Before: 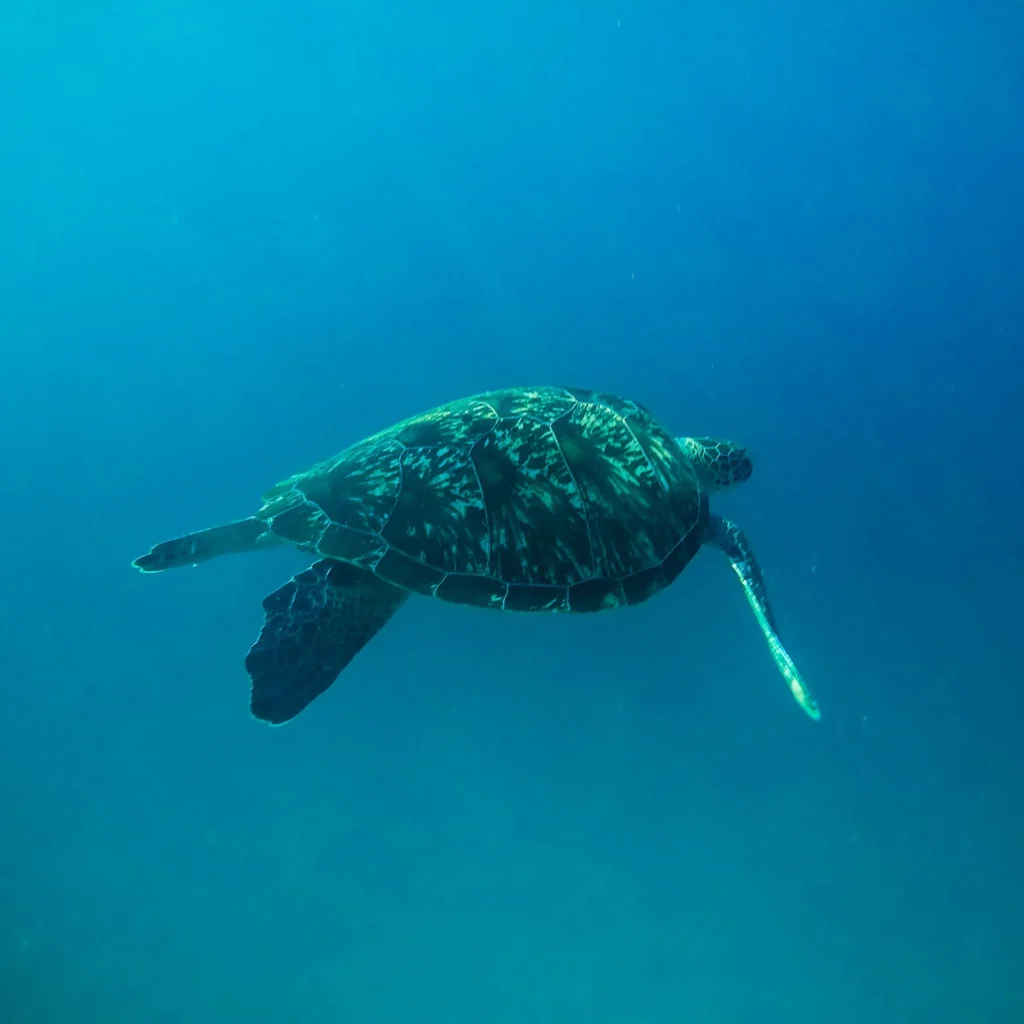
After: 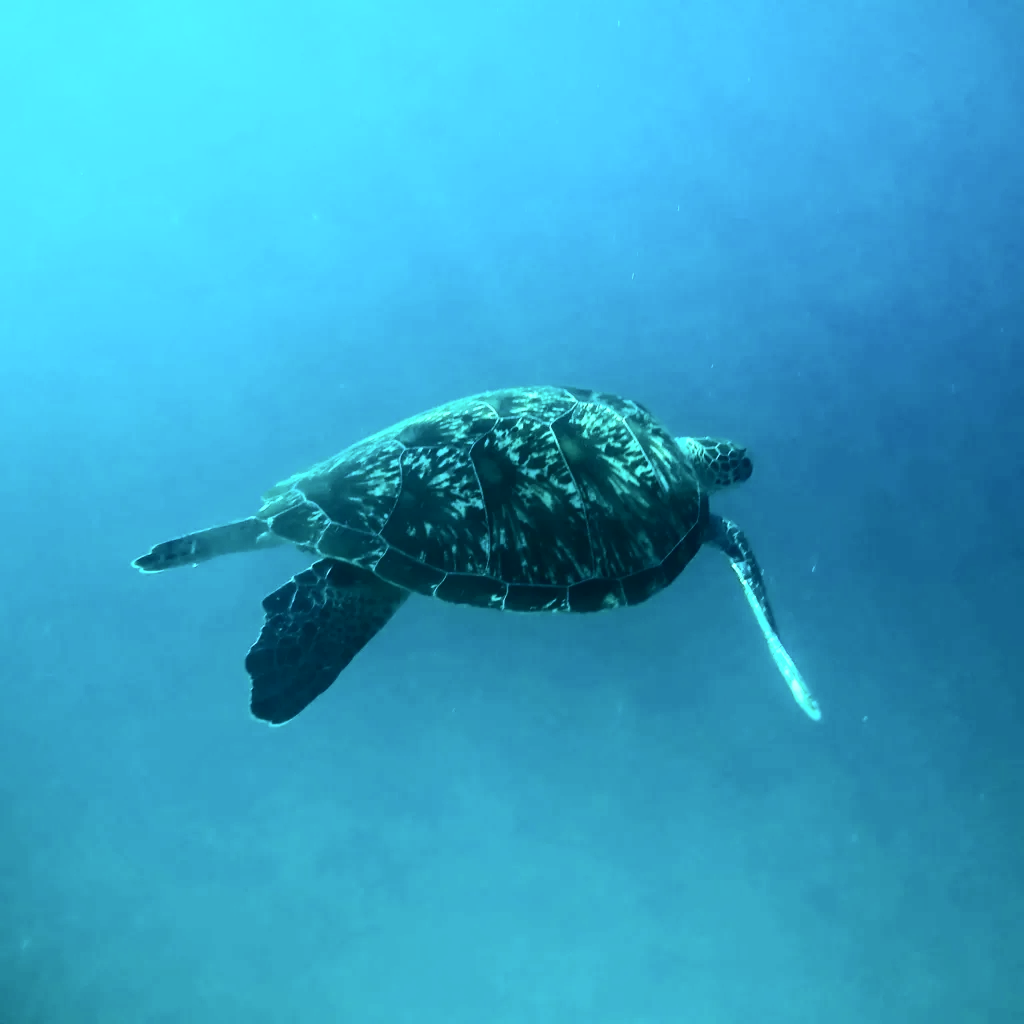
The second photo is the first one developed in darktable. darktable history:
exposure: black level correction 0.001, exposure 0.675 EV, compensate highlight preservation false
color correction: highlights a* -10.04, highlights b* -10.37
contrast brightness saturation: contrast 0.25, saturation -0.31
